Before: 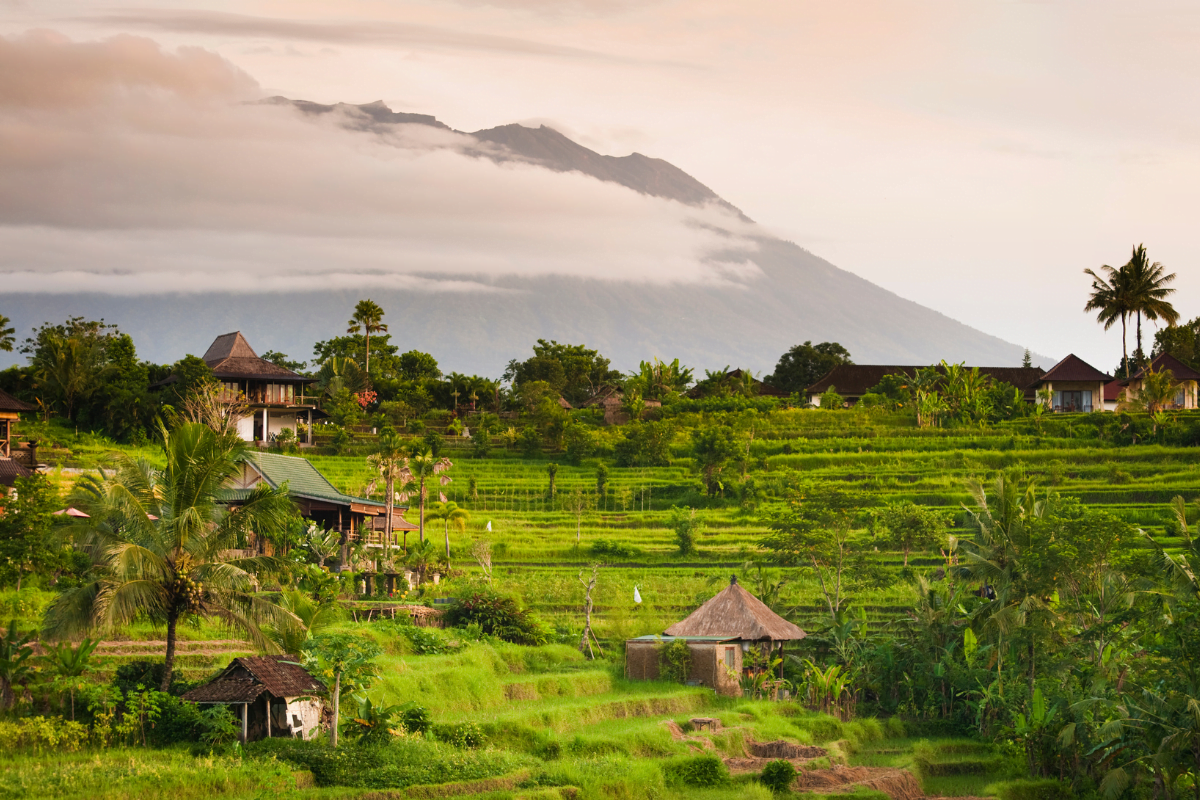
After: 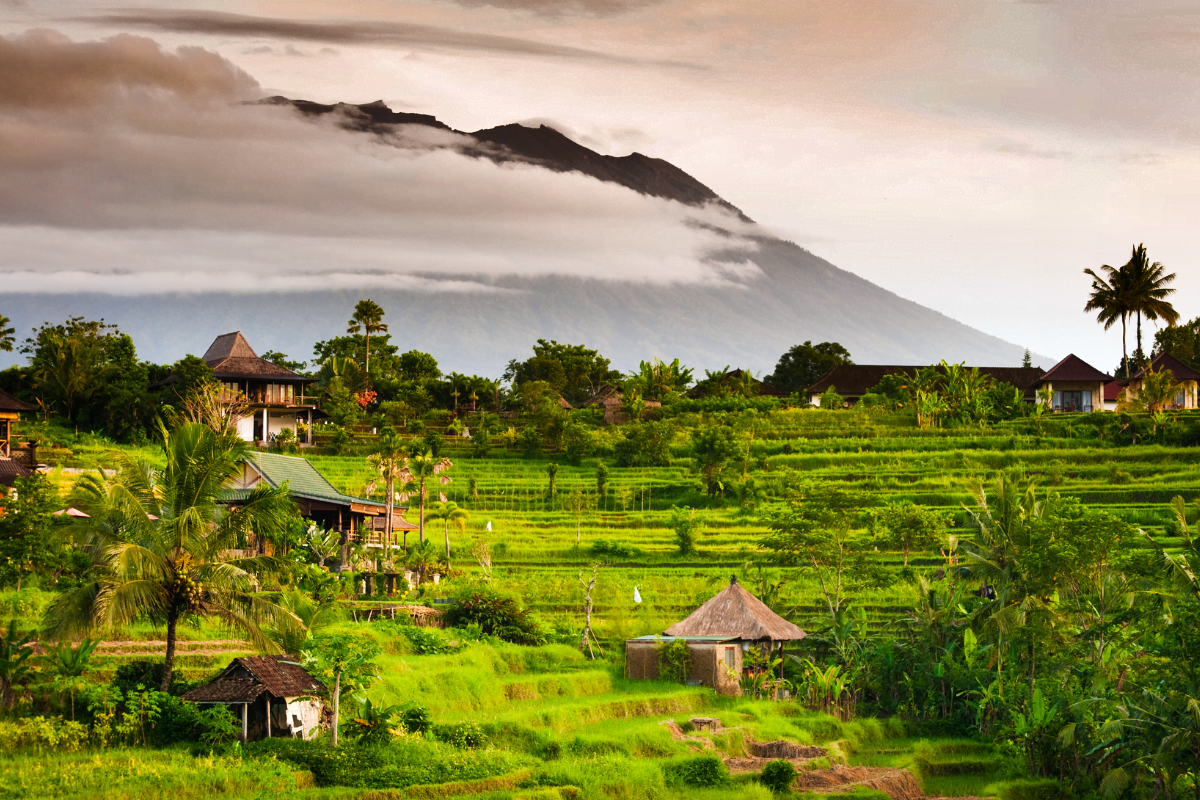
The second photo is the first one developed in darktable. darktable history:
white balance: red 0.982, blue 1.018
color balance: contrast 8.5%, output saturation 105%
shadows and highlights: shadows 24.5, highlights -78.15, soften with gaussian
tone curve: curves: ch0 [(0, 0) (0.004, 0.002) (0.02, 0.013) (0.218, 0.218) (0.664, 0.718) (0.832, 0.873) (1, 1)], preserve colors none
